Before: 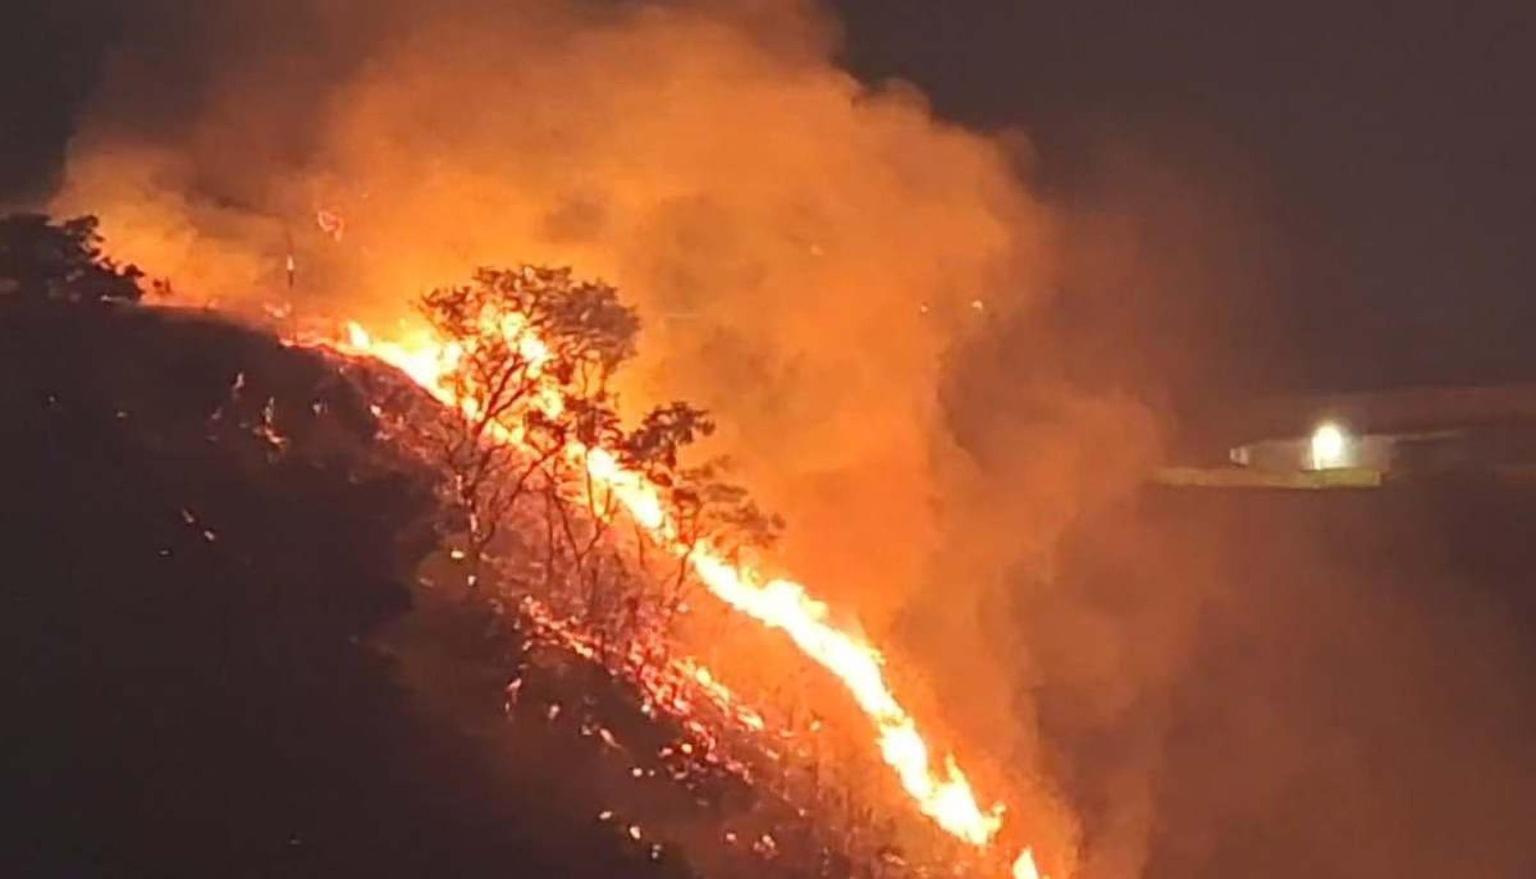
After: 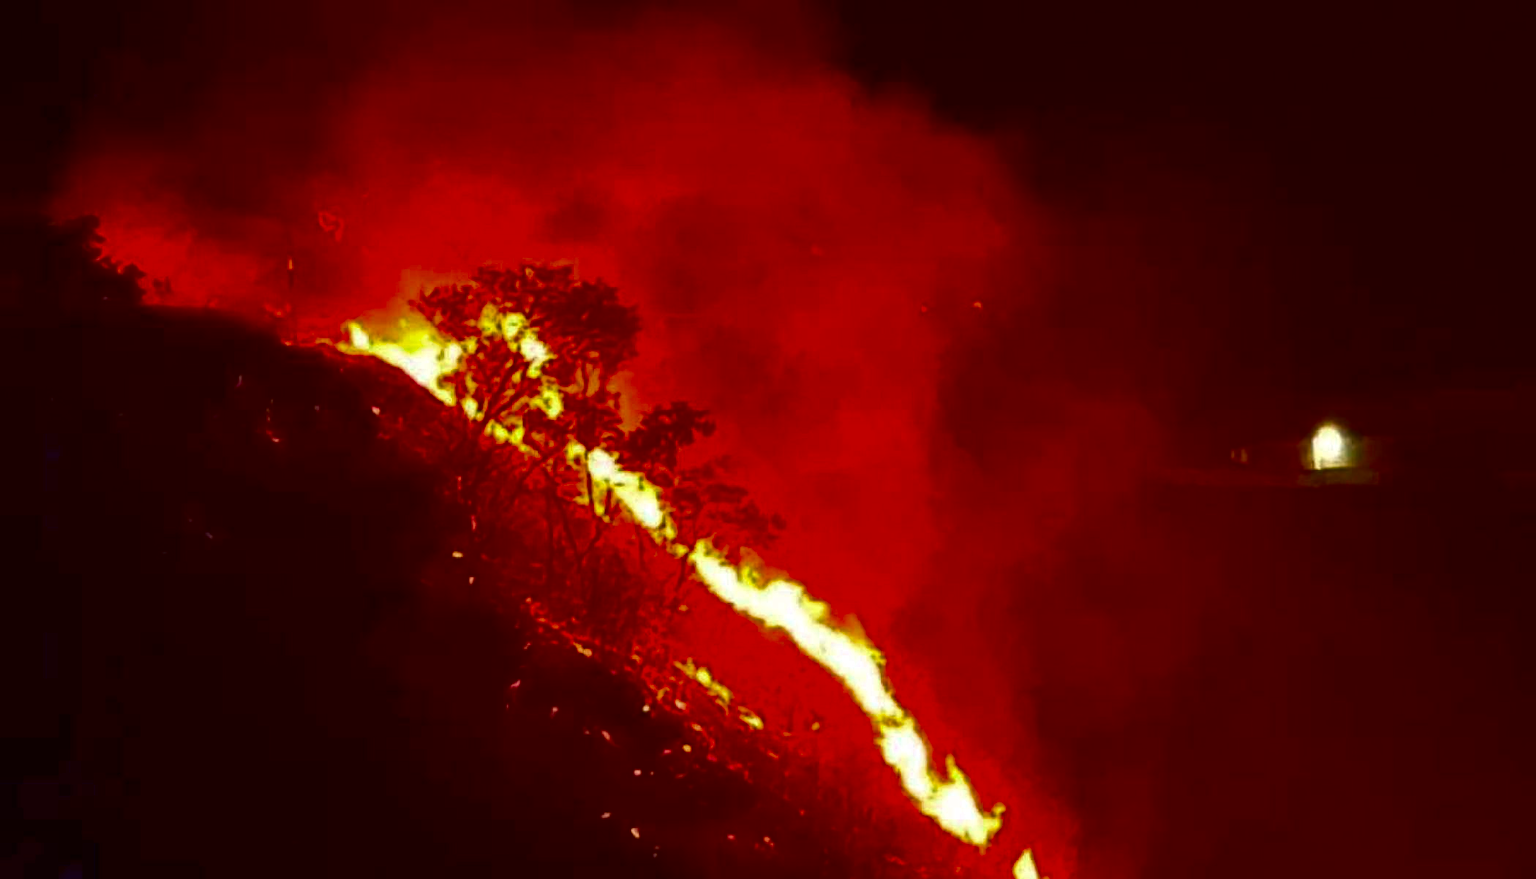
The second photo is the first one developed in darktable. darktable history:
contrast brightness saturation: brightness -1, saturation 1
shadows and highlights: shadows -10, white point adjustment 1.5, highlights 10
